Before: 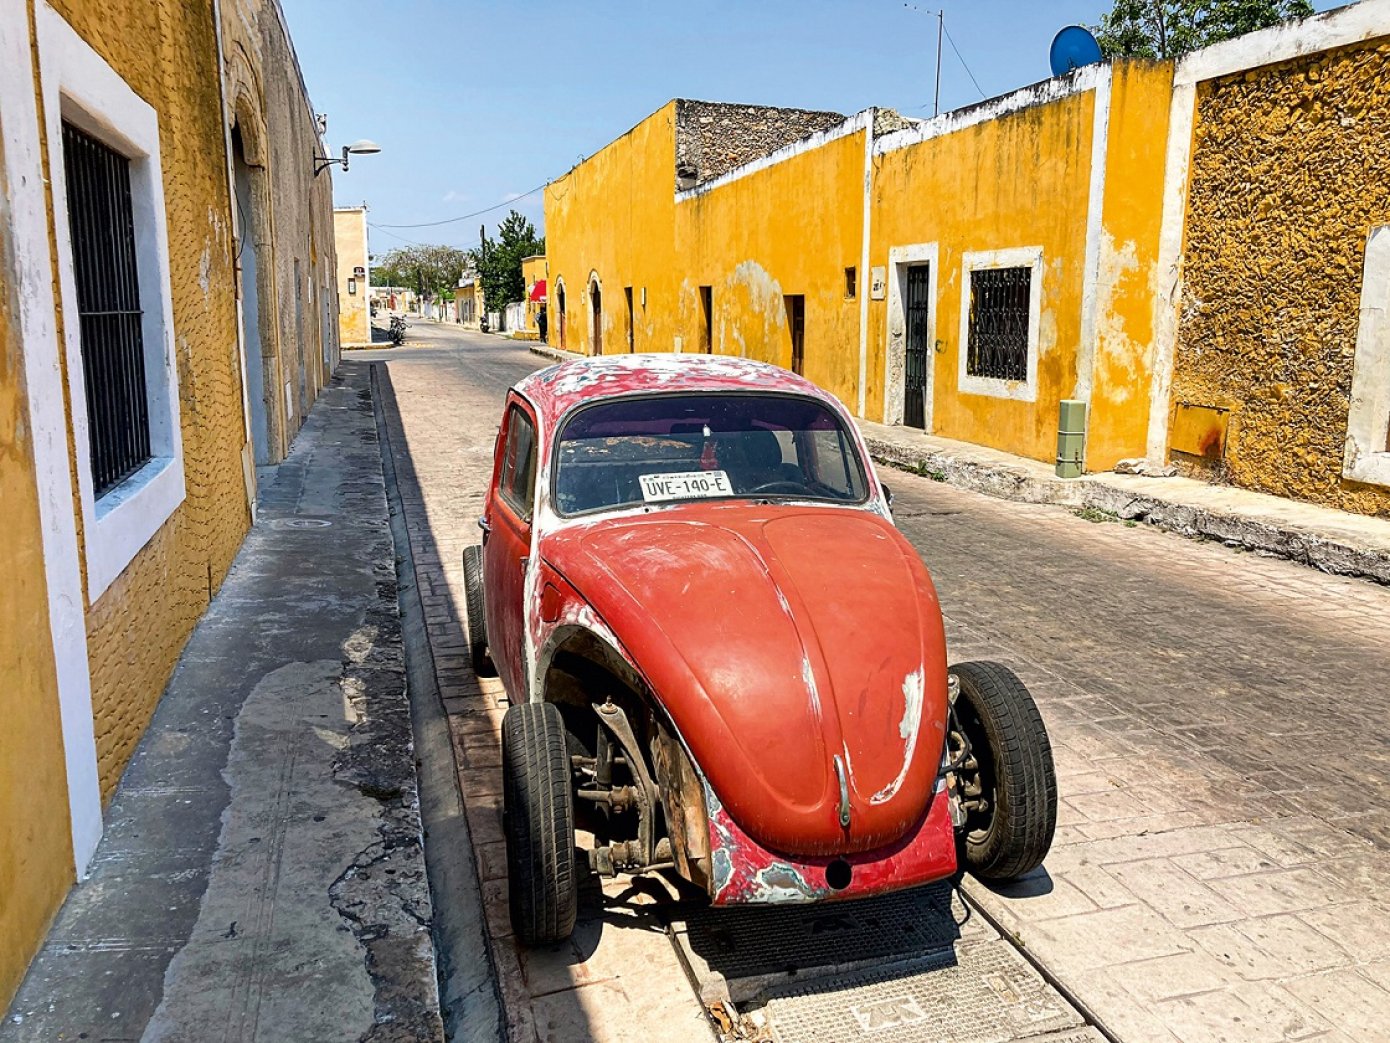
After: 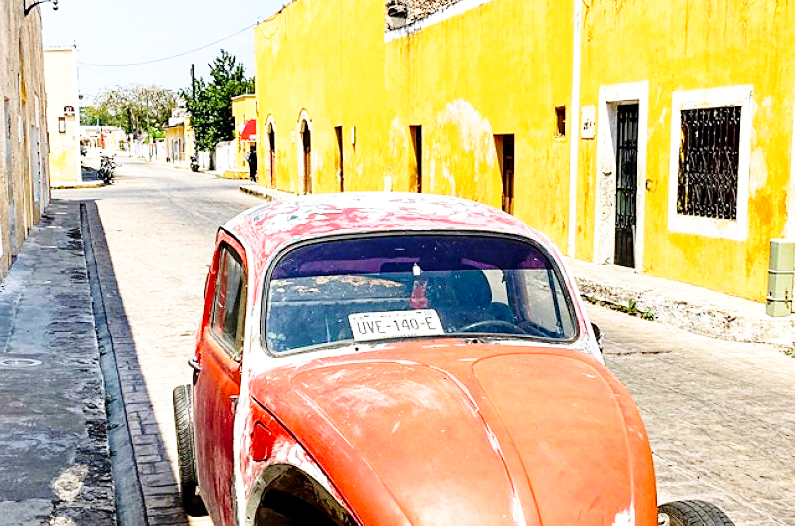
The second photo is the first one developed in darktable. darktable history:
crop: left 20.932%, top 15.471%, right 21.848%, bottom 34.081%
base curve: curves: ch0 [(0, 0) (0.028, 0.03) (0.105, 0.232) (0.387, 0.748) (0.754, 0.968) (1, 1)], fusion 1, exposure shift 0.576, preserve colors none
